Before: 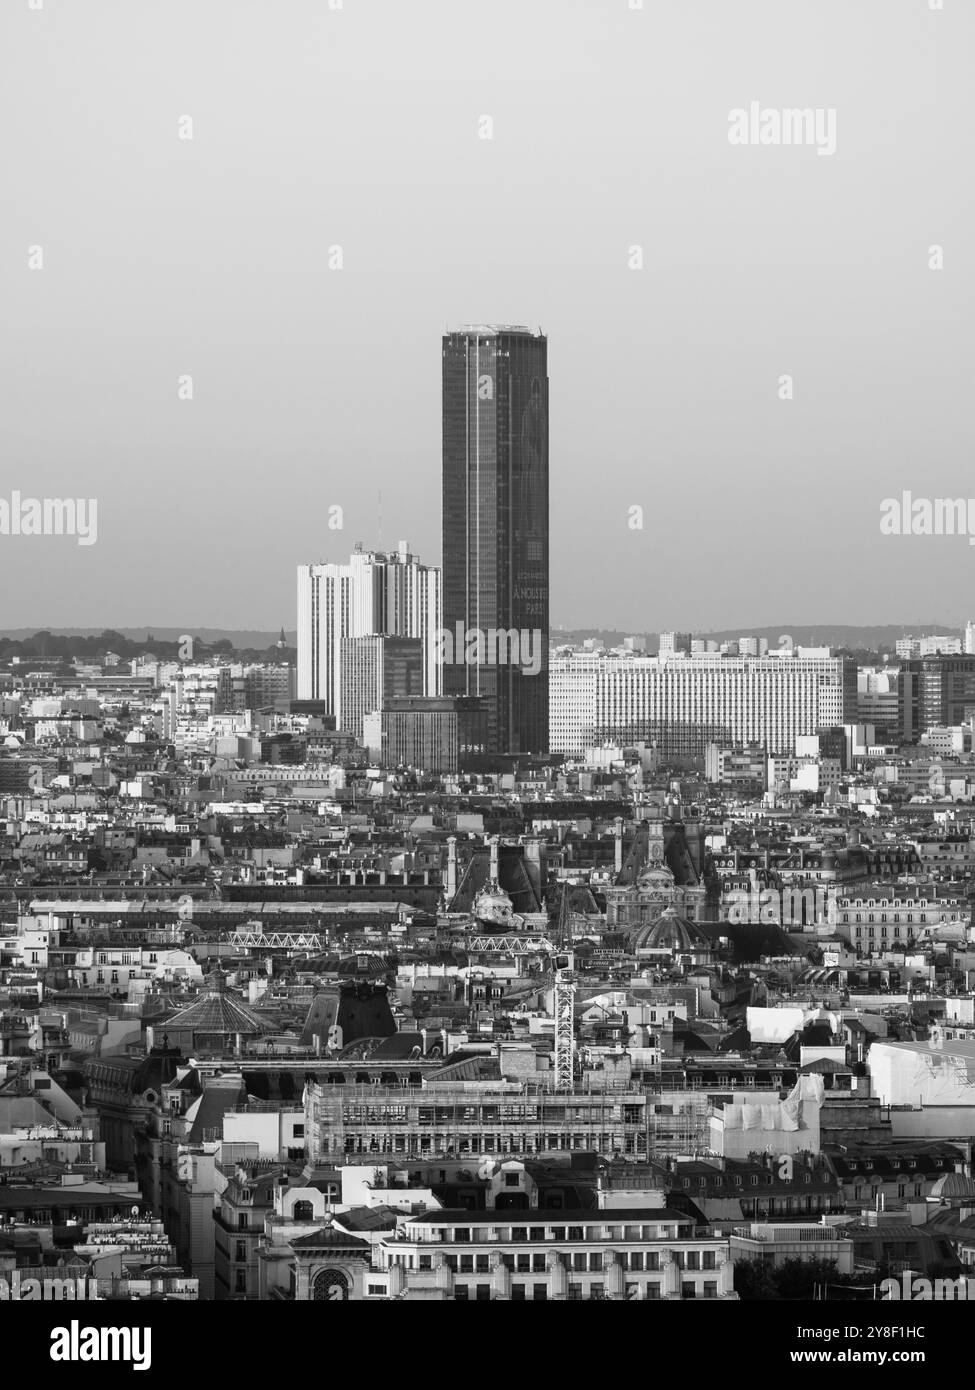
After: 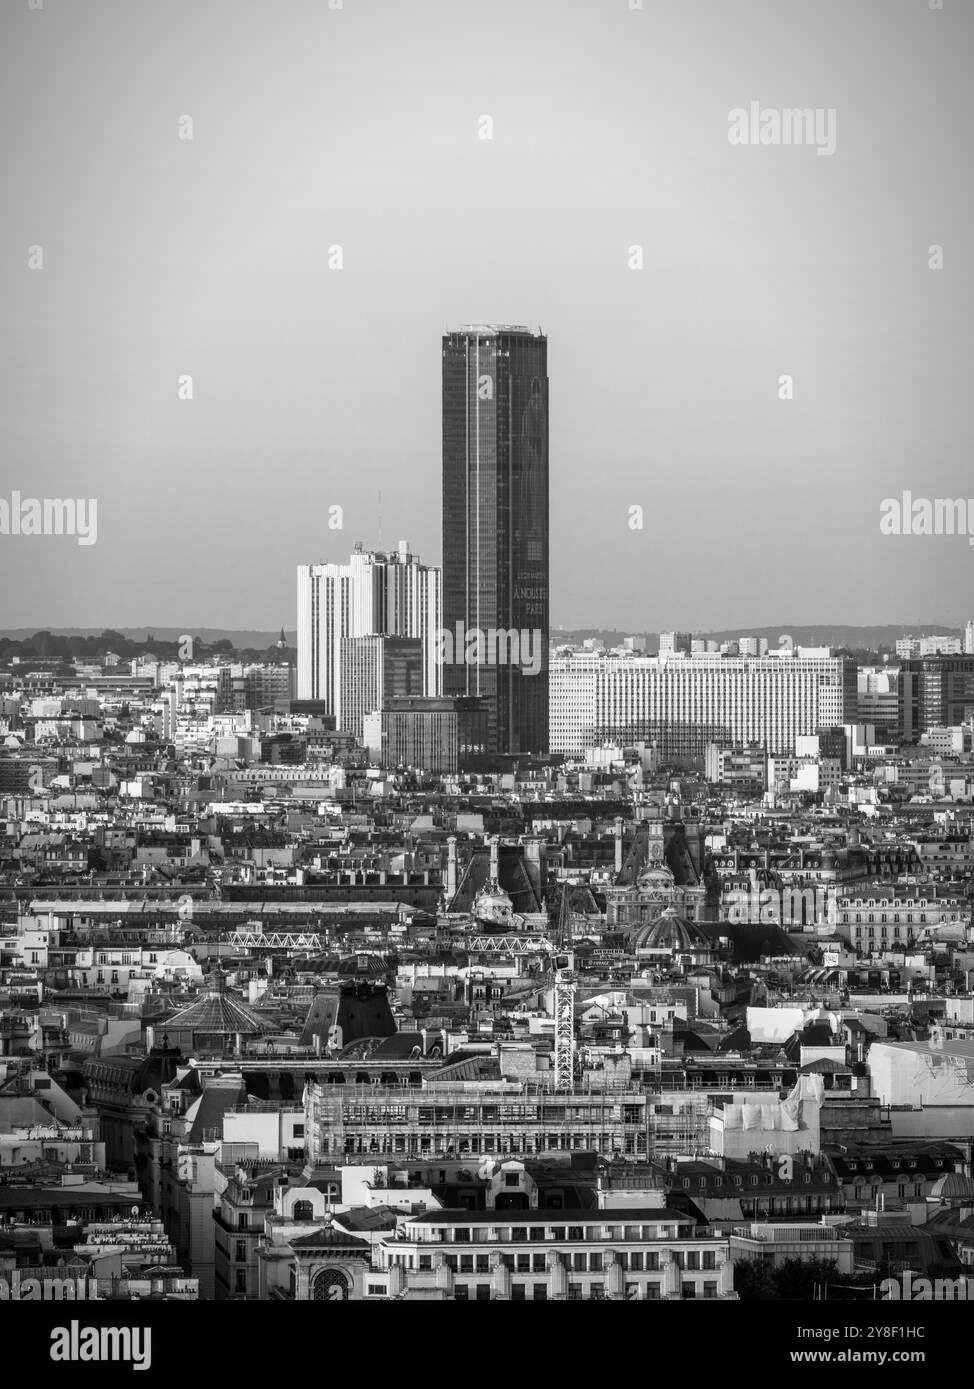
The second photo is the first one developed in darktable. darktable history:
local contrast: detail 130%
vignetting: fall-off radius 59.85%, brightness -0.582, saturation -0.113, automatic ratio true, unbound false
